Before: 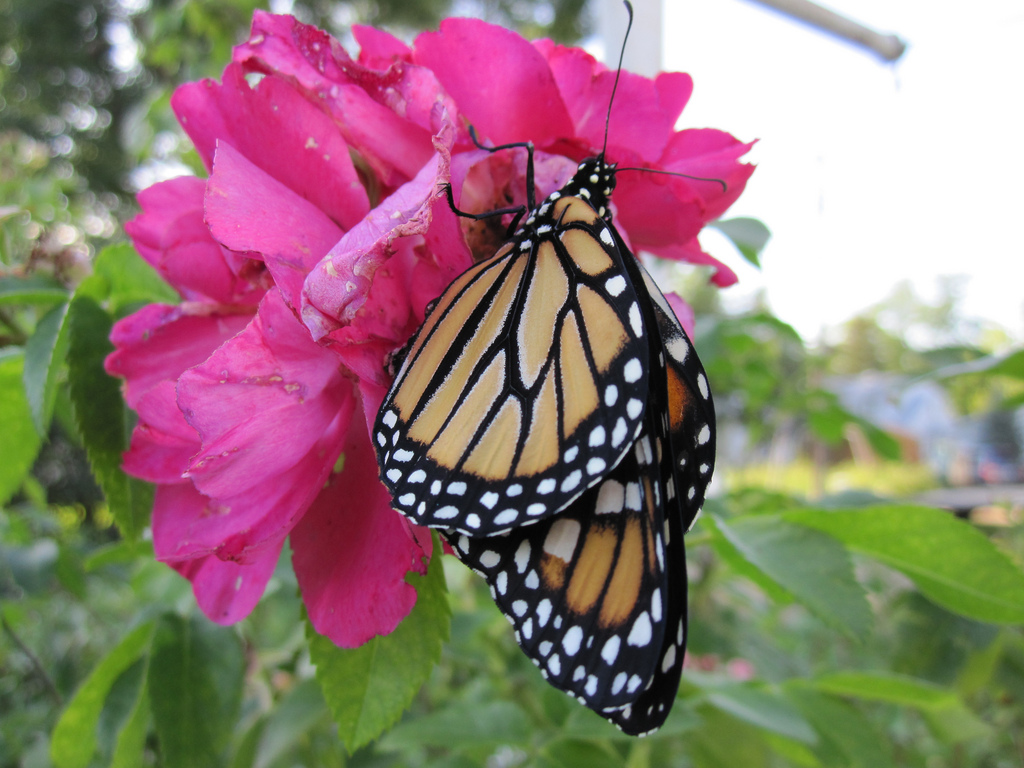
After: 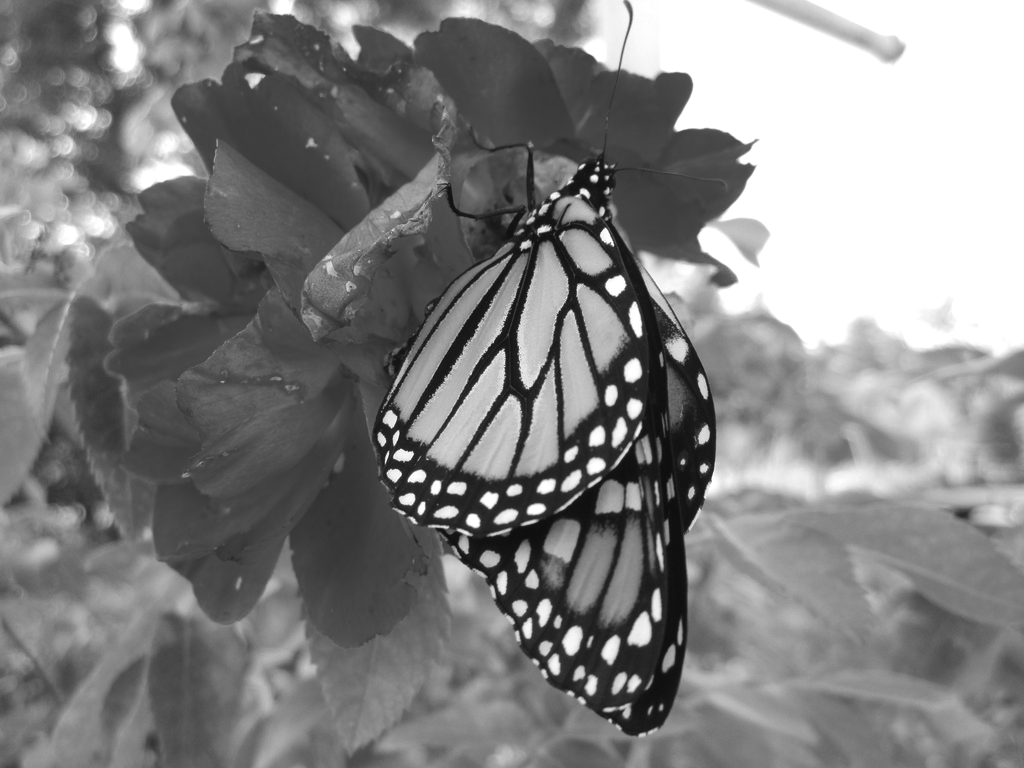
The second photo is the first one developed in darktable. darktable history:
exposure: black level correction -0.002, exposure 0.54 EV, compensate highlight preservation false
monochrome: a -11.7, b 1.62, size 0.5, highlights 0.38
contrast brightness saturation: saturation -0.05
